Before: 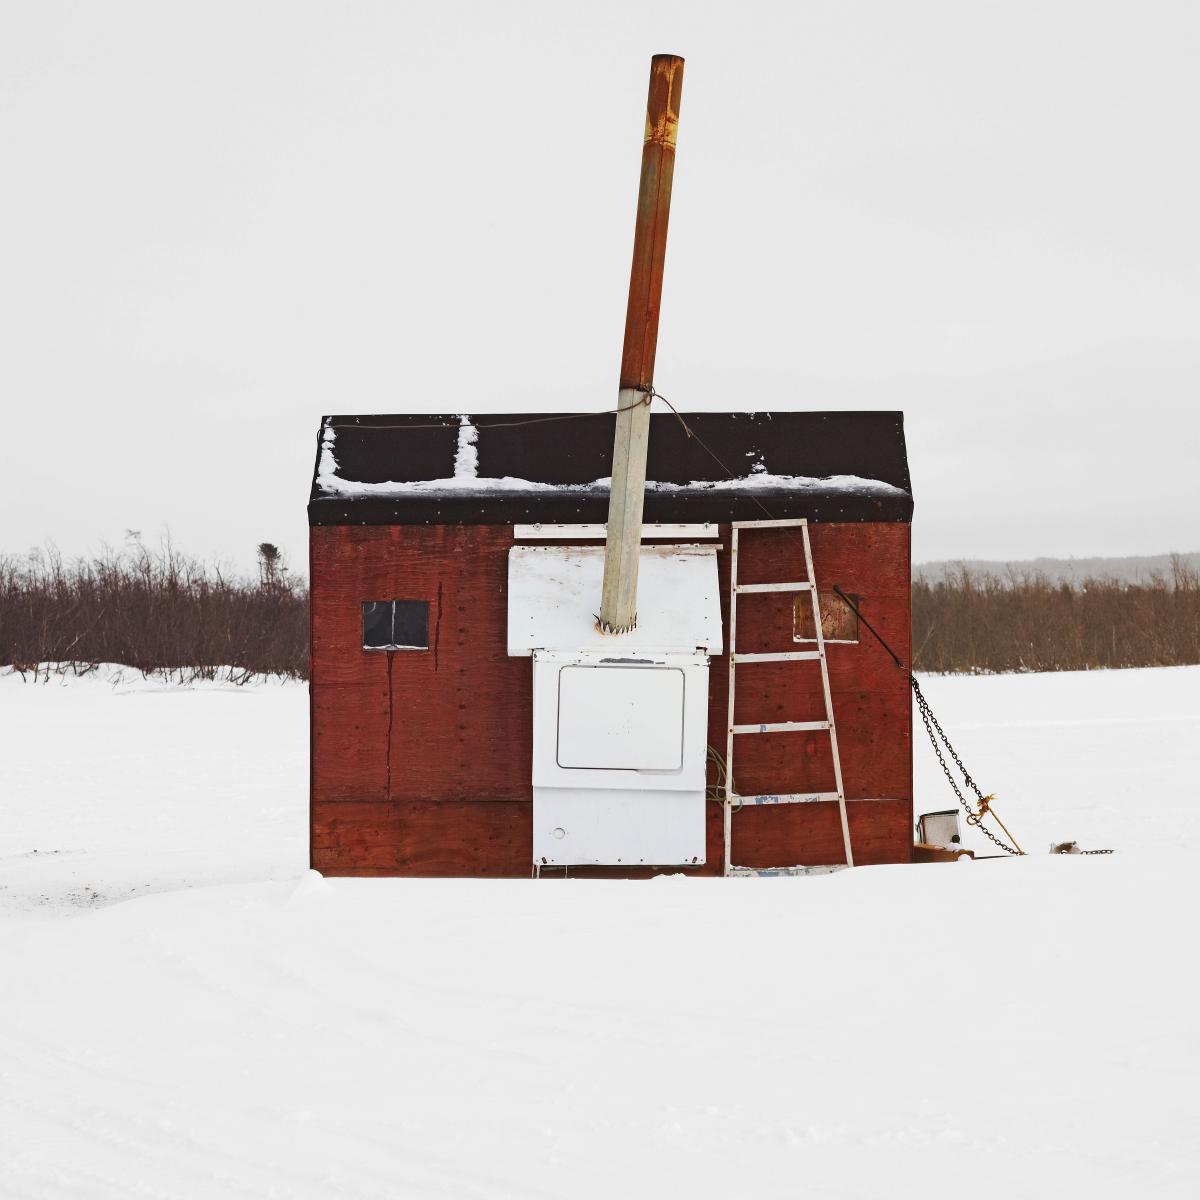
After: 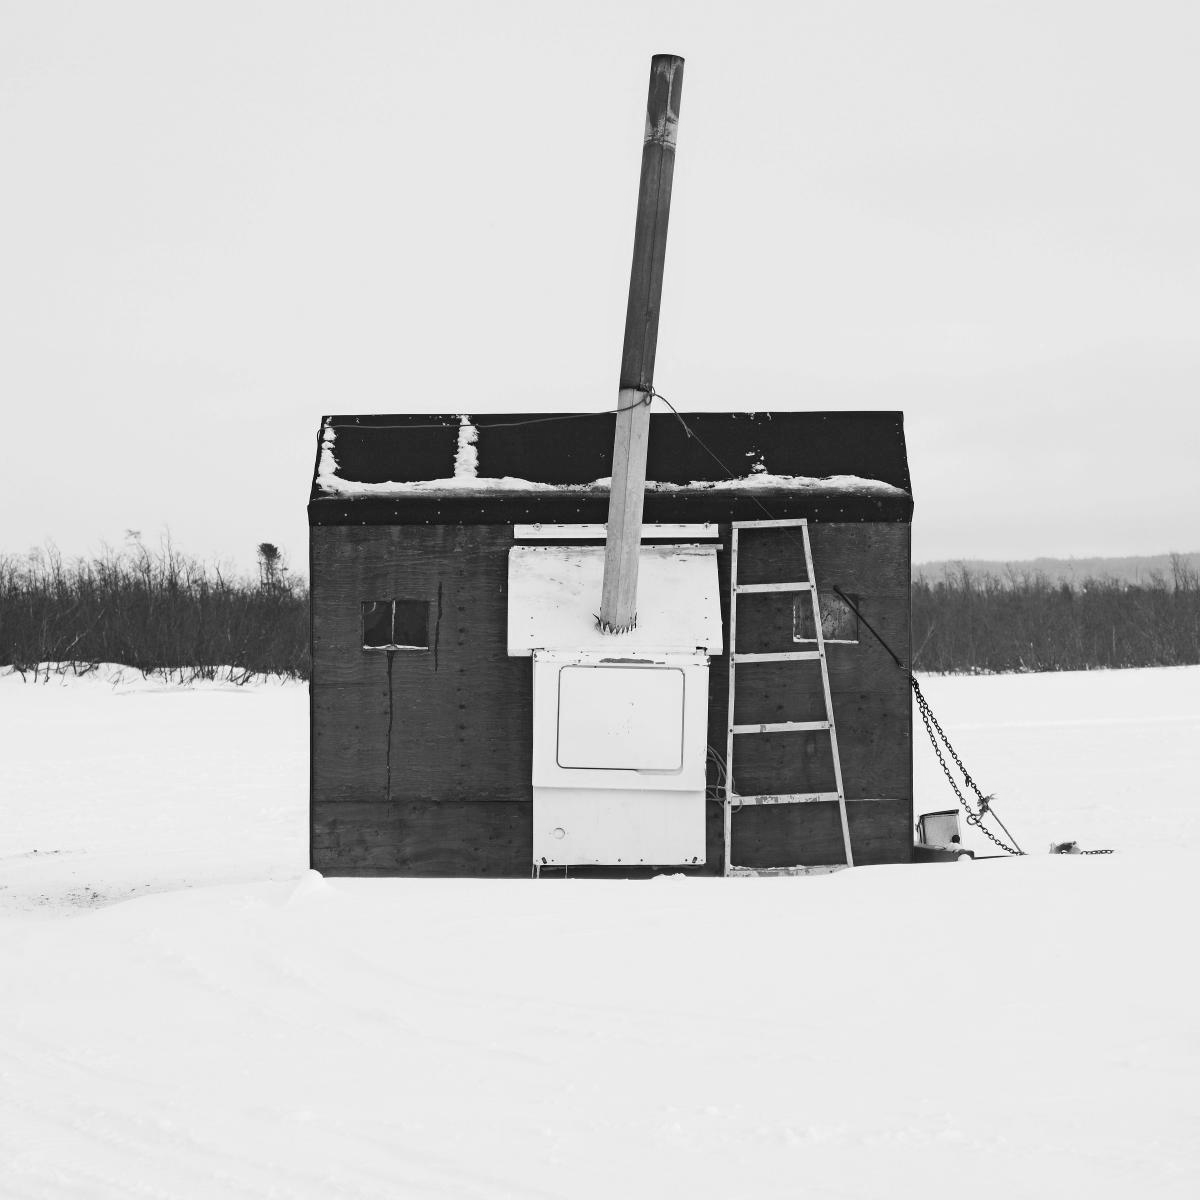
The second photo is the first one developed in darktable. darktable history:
local contrast: mode bilateral grid, contrast 15, coarseness 36, detail 105%, midtone range 0.2
monochrome: a -3.63, b -0.465
color correction: highlights b* 3
